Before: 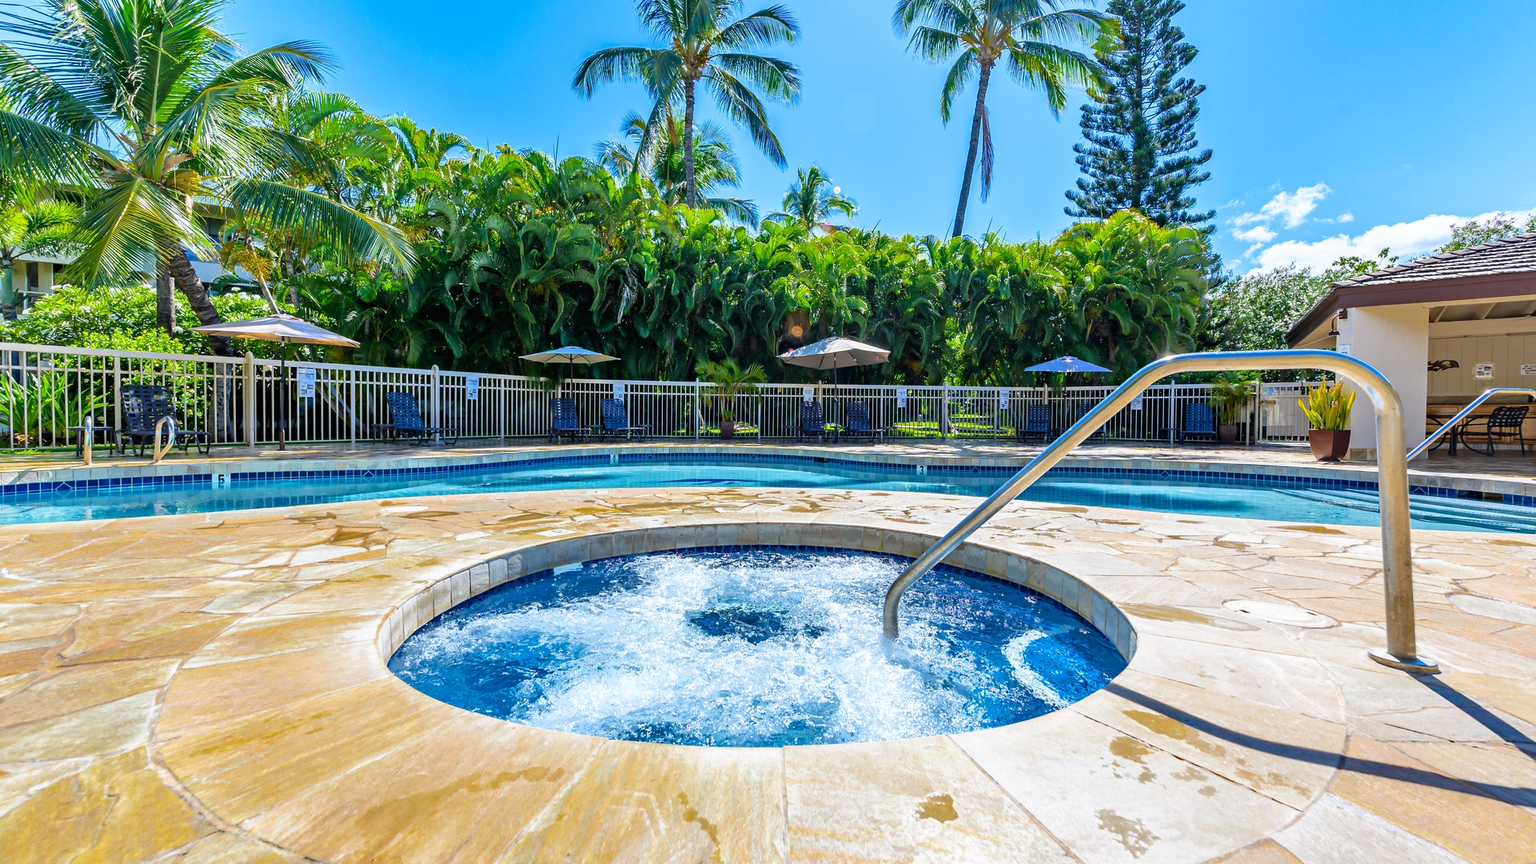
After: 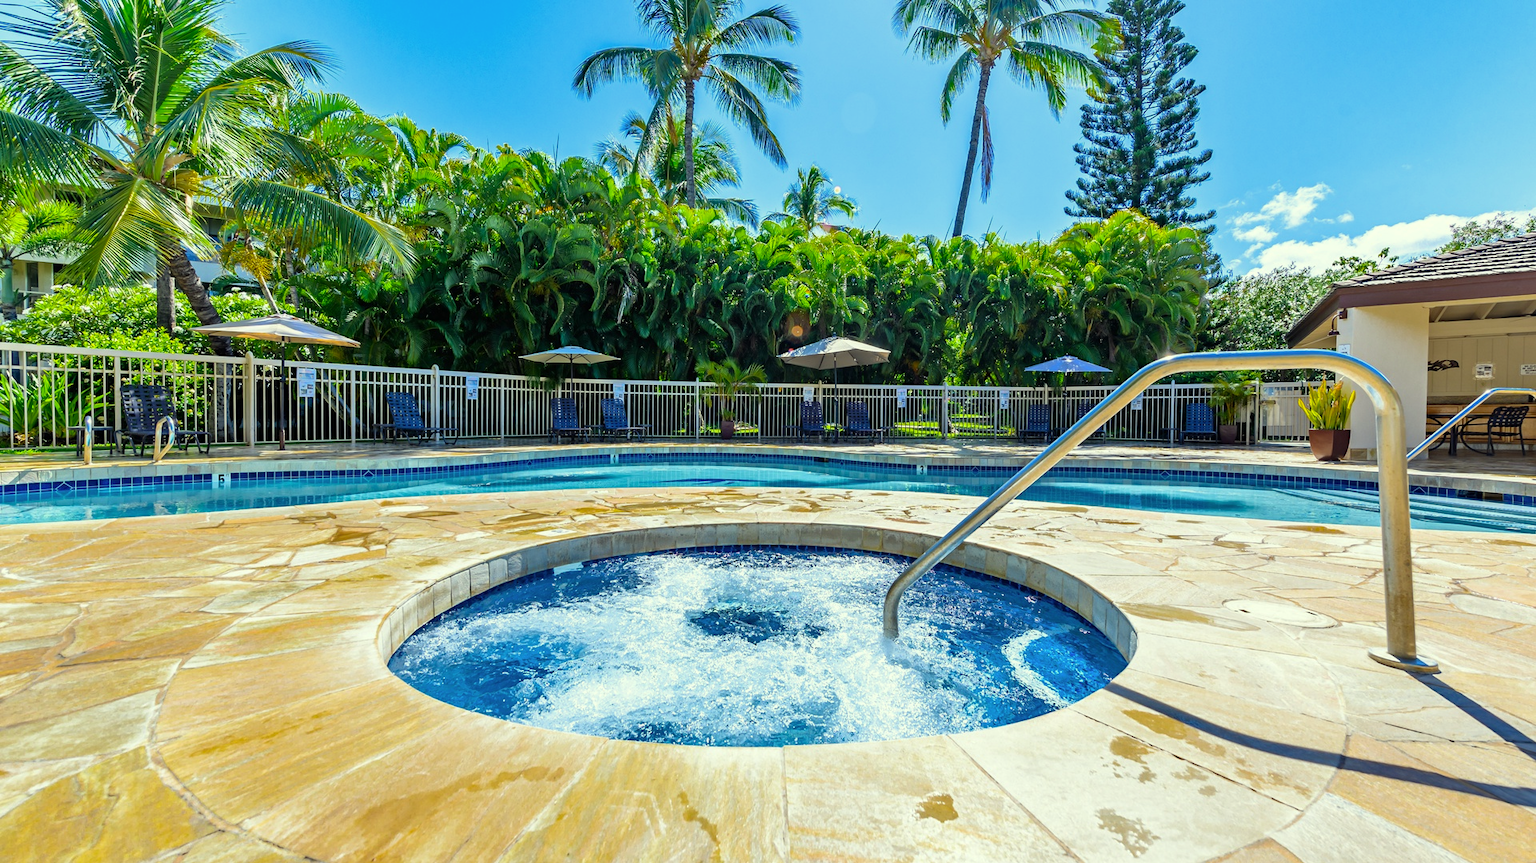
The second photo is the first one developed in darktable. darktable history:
color correction: highlights a* -5.93, highlights b* 10.84
